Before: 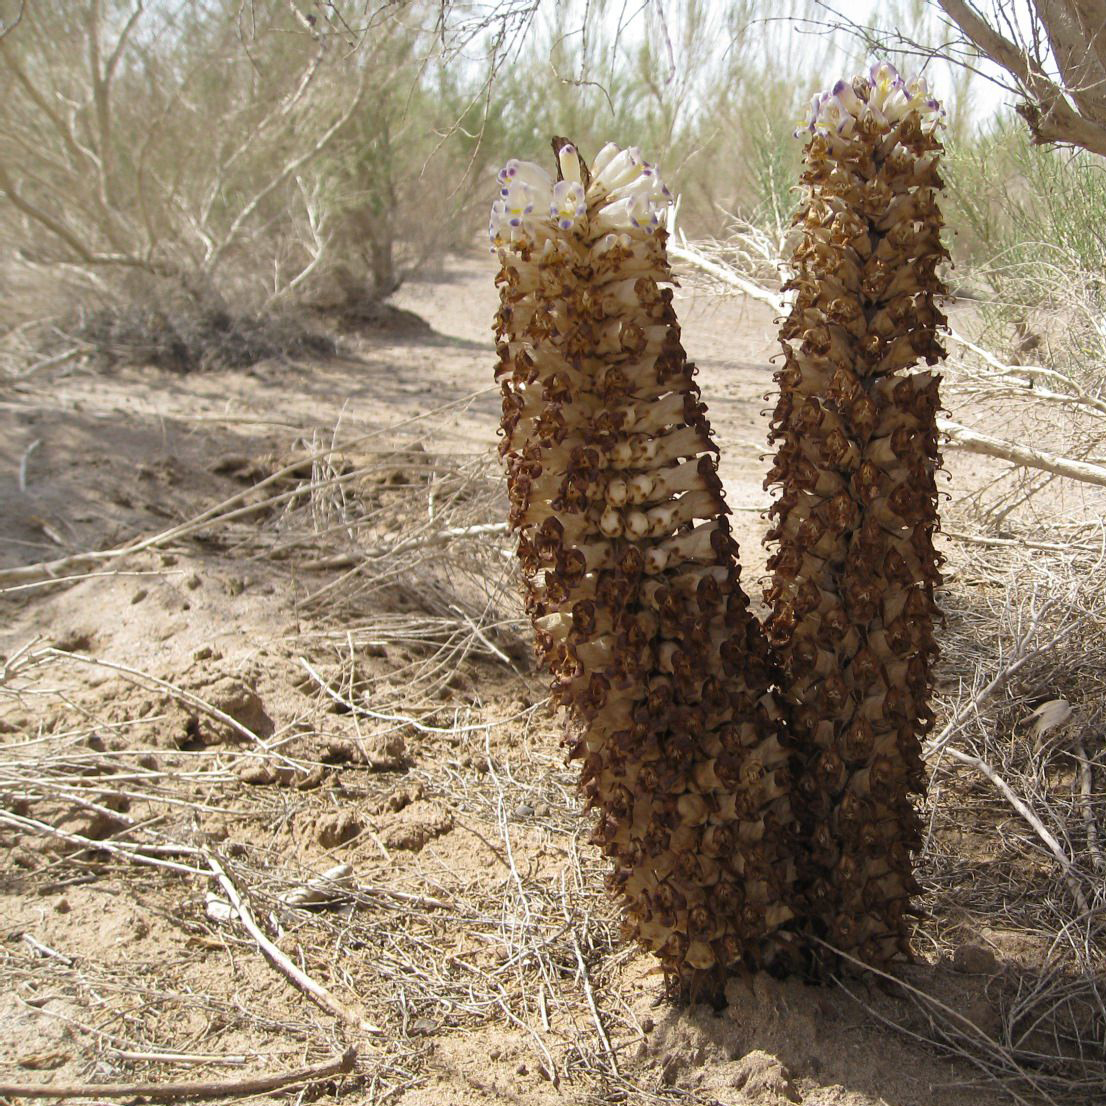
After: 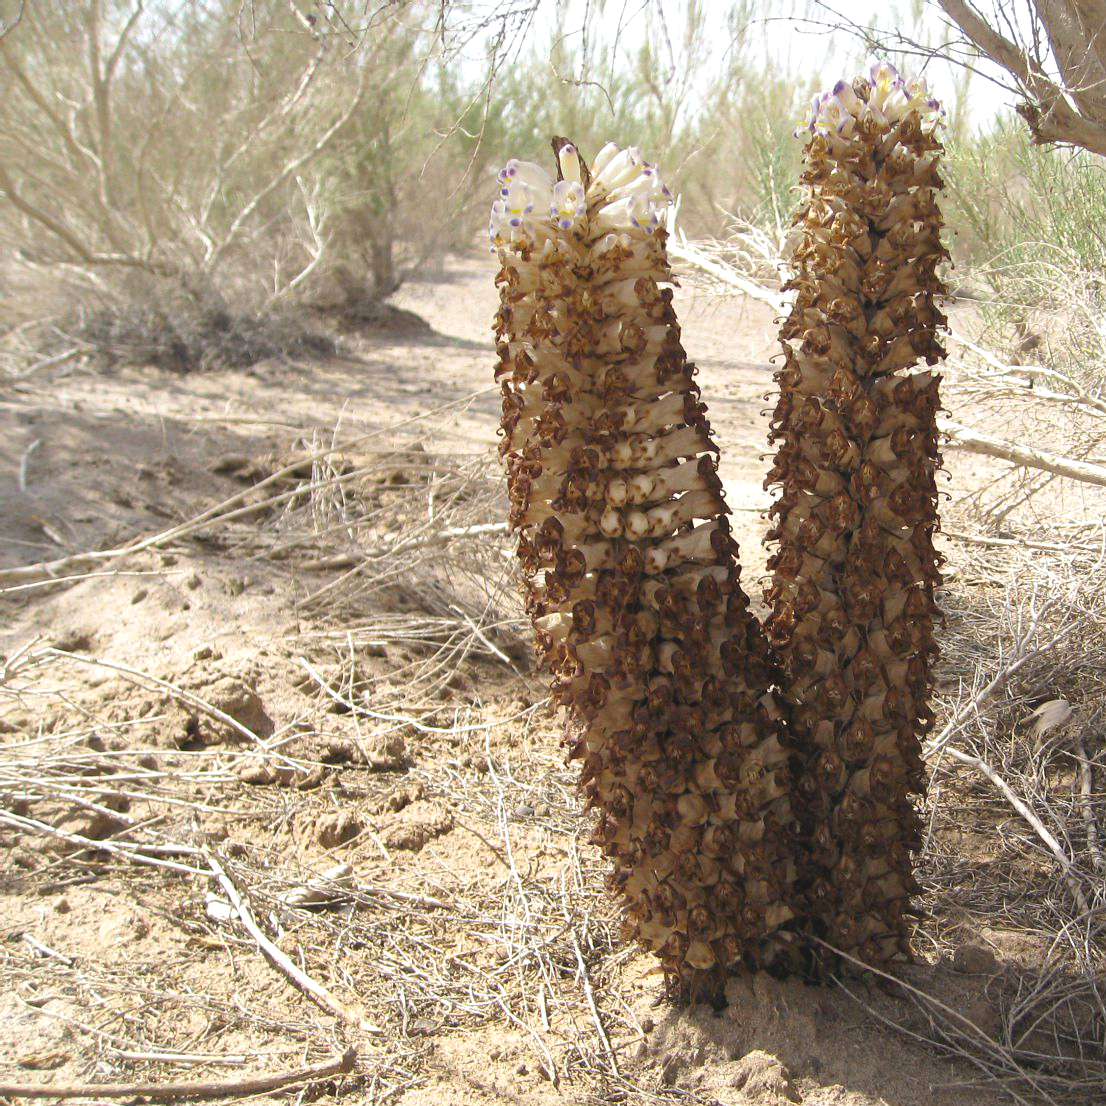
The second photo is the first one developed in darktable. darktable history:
exposure: exposure 0.561 EV, compensate highlight preservation false
contrast brightness saturation: contrast -0.102, saturation -0.091
